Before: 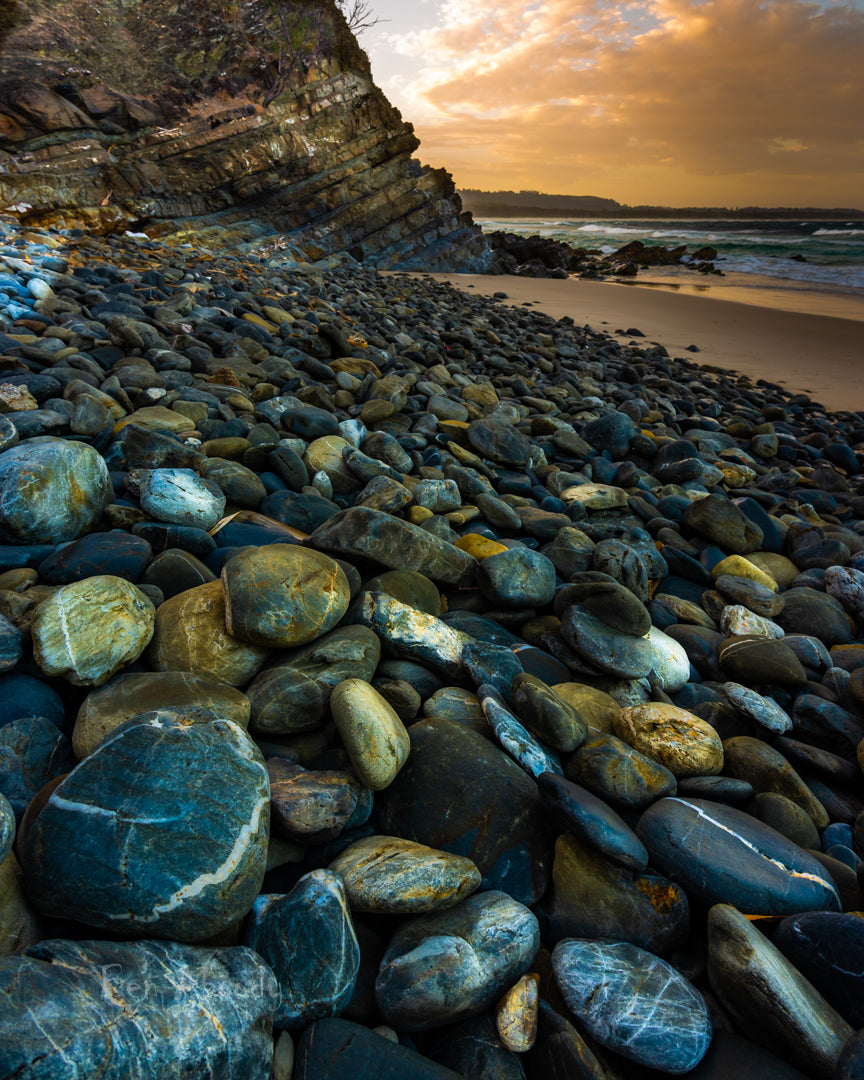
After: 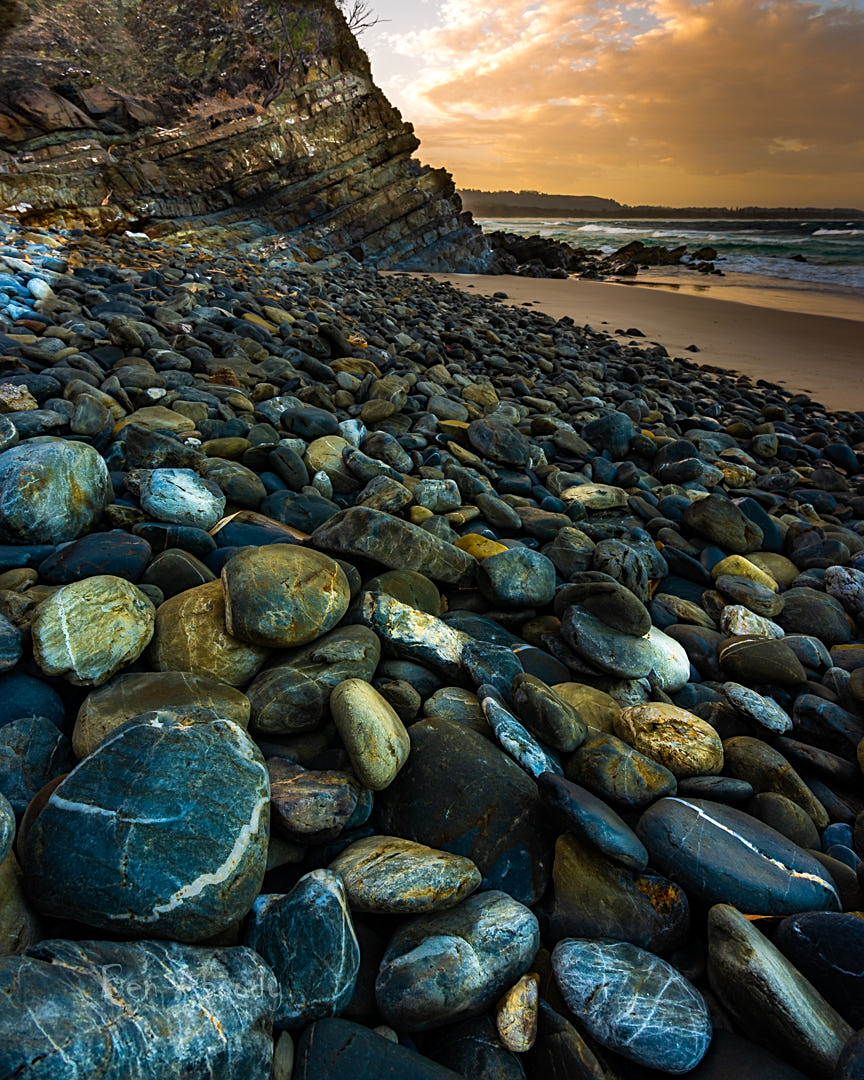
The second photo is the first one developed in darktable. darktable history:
shadows and highlights: shadows -10, white point adjustment 1.5, highlights 10
sharpen: on, module defaults
